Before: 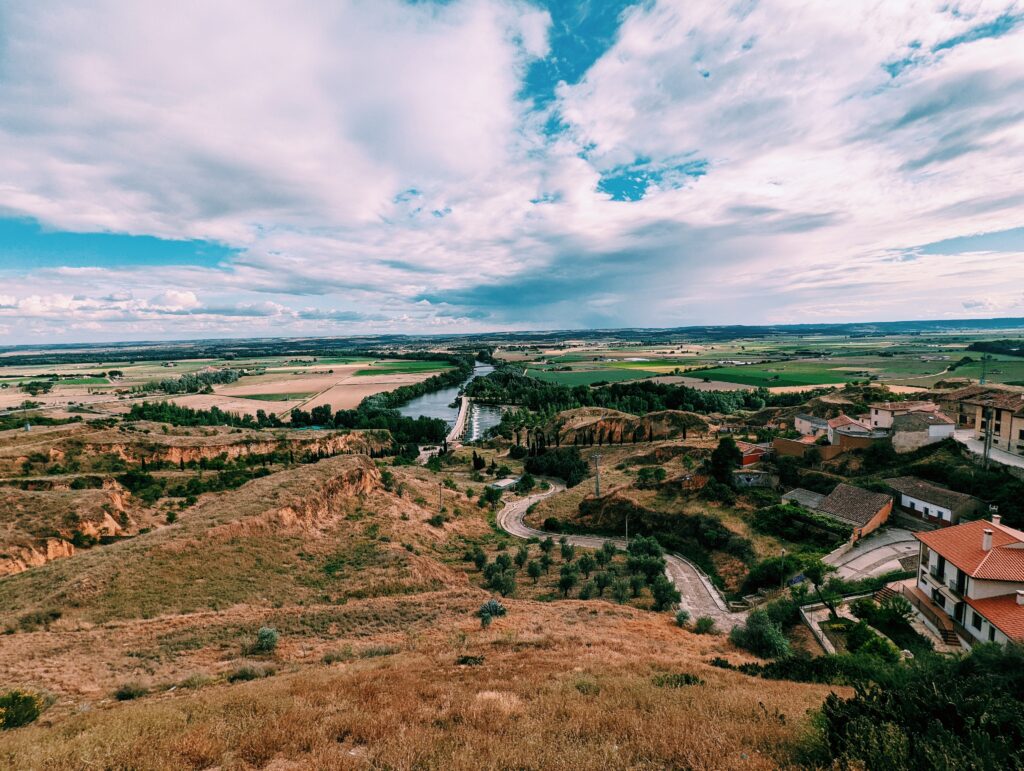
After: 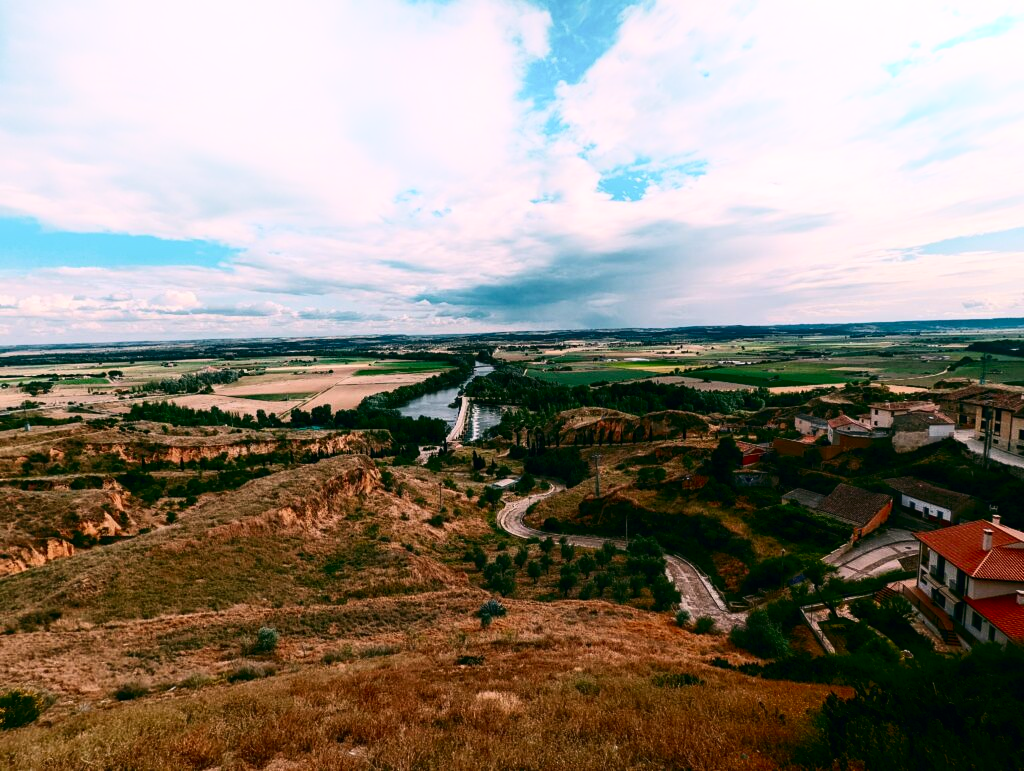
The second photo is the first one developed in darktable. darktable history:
shadows and highlights: shadows -54.3, highlights 86.09, soften with gaussian
color balance: lift [1, 0.998, 1.001, 1.002], gamma [1, 1.02, 1, 0.98], gain [1, 1.02, 1.003, 0.98]
contrast brightness saturation: contrast 0.2, brightness -0.11, saturation 0.1
